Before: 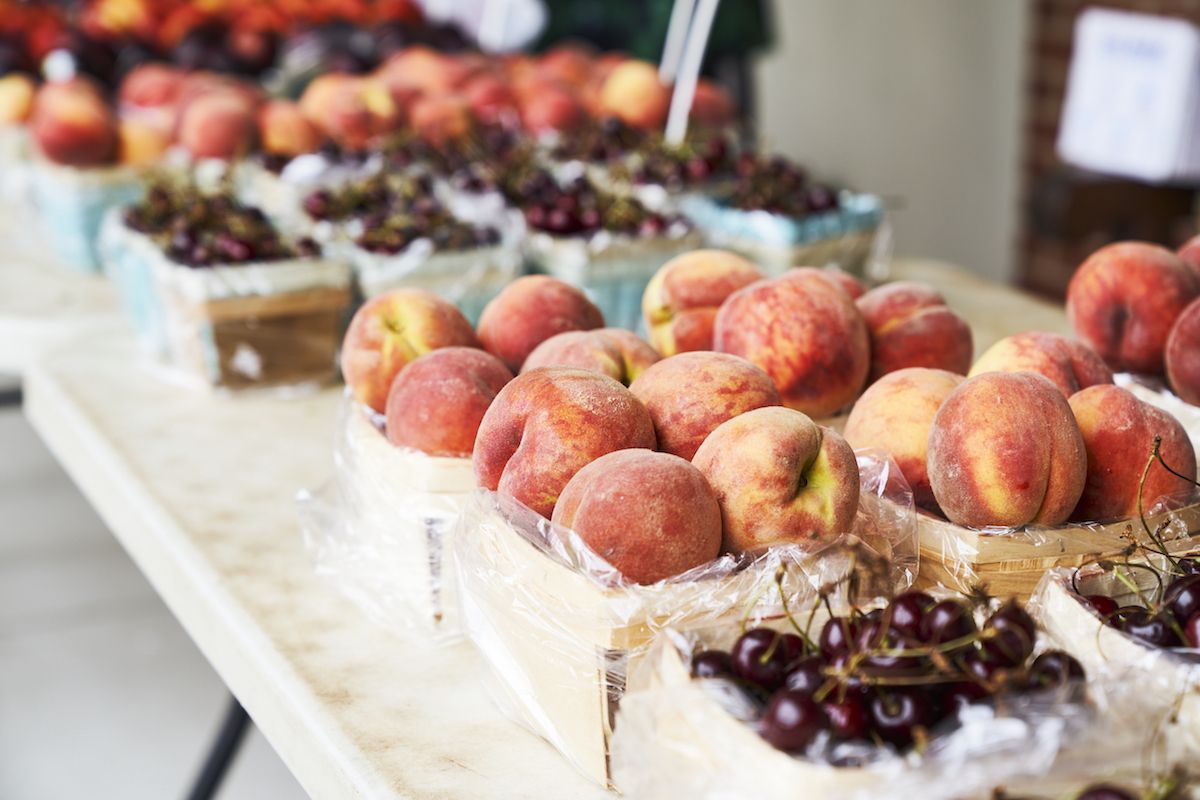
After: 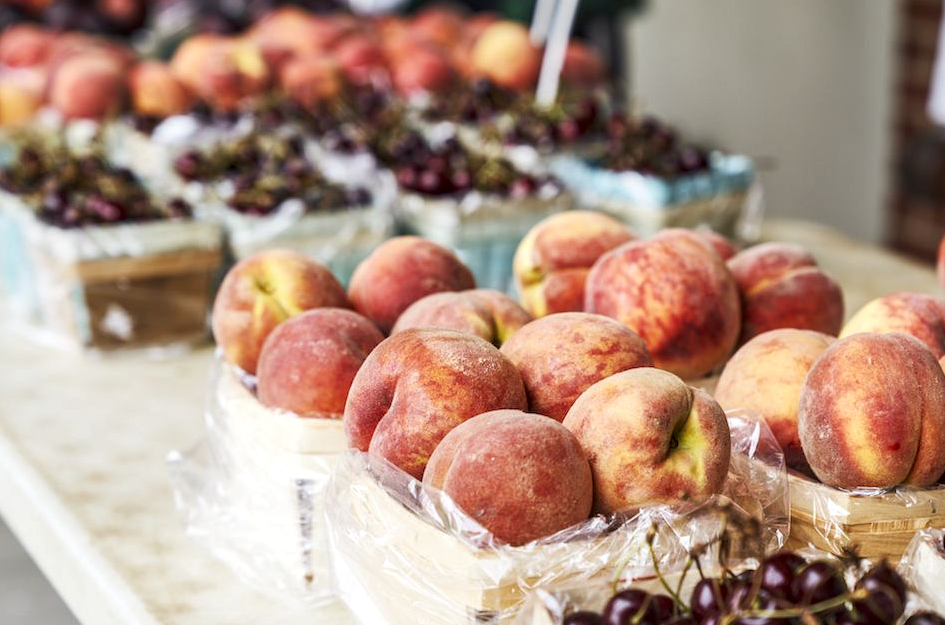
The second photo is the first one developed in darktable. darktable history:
crop and rotate: left 10.77%, top 5.1%, right 10.41%, bottom 16.76%
local contrast: detail 130%
